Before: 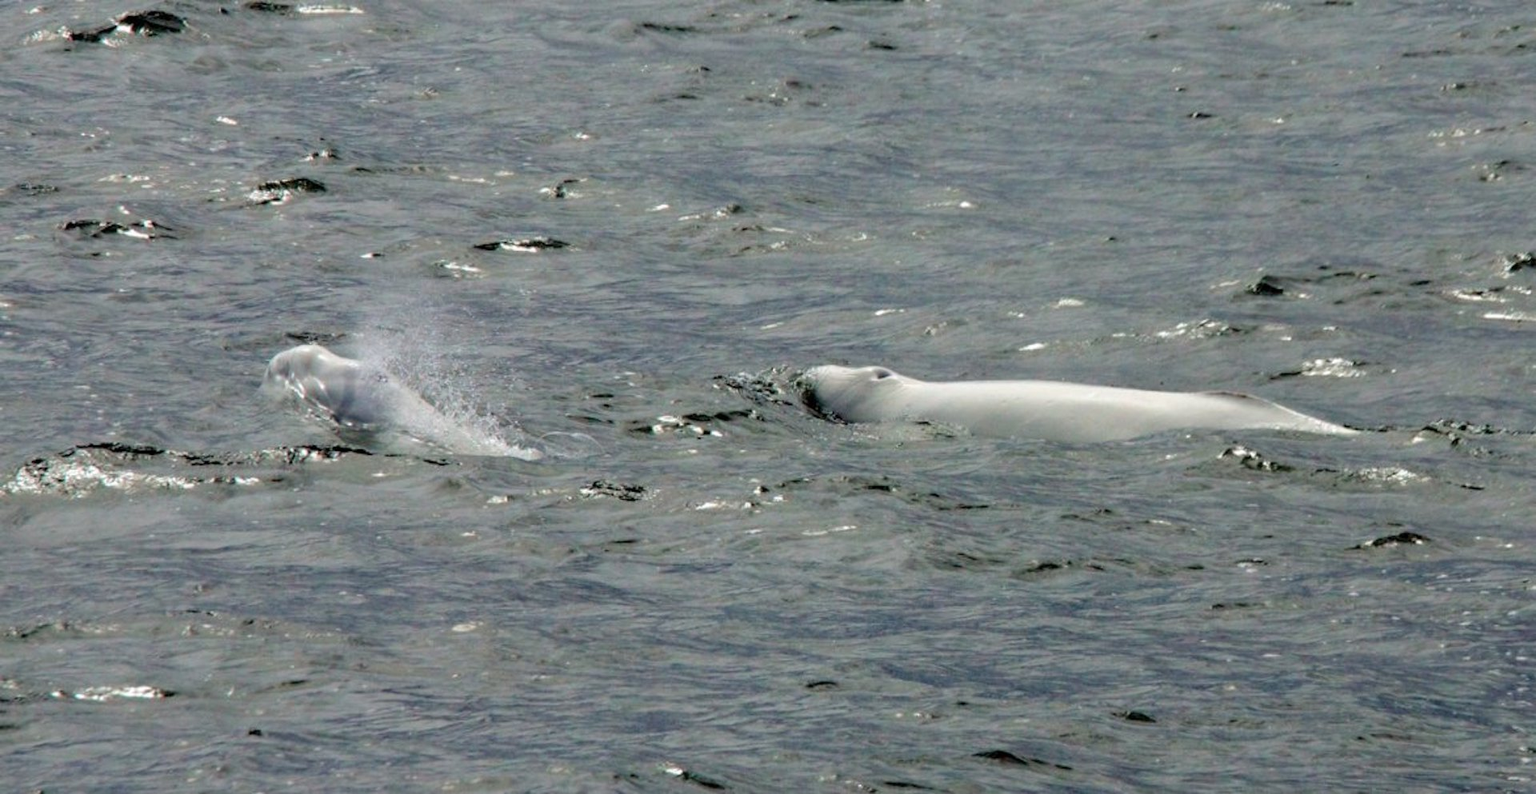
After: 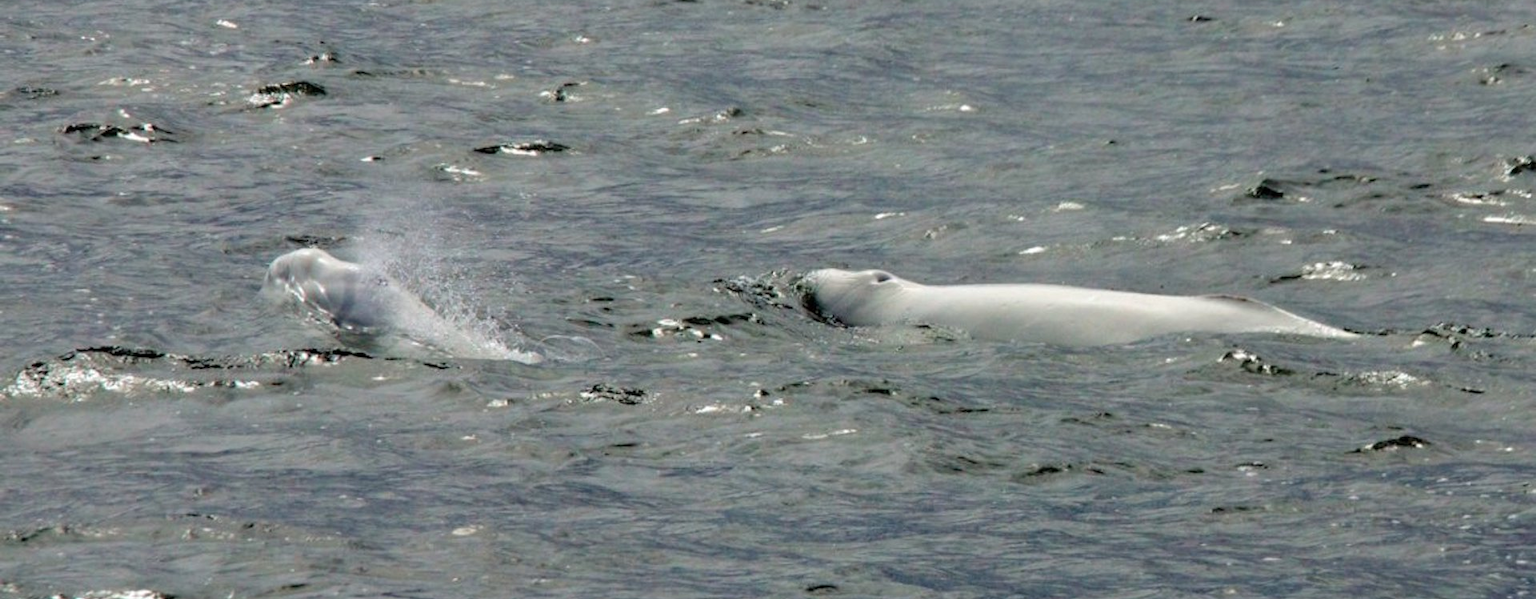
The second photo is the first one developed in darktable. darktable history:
crop and rotate: top 12.283%, bottom 12.224%
